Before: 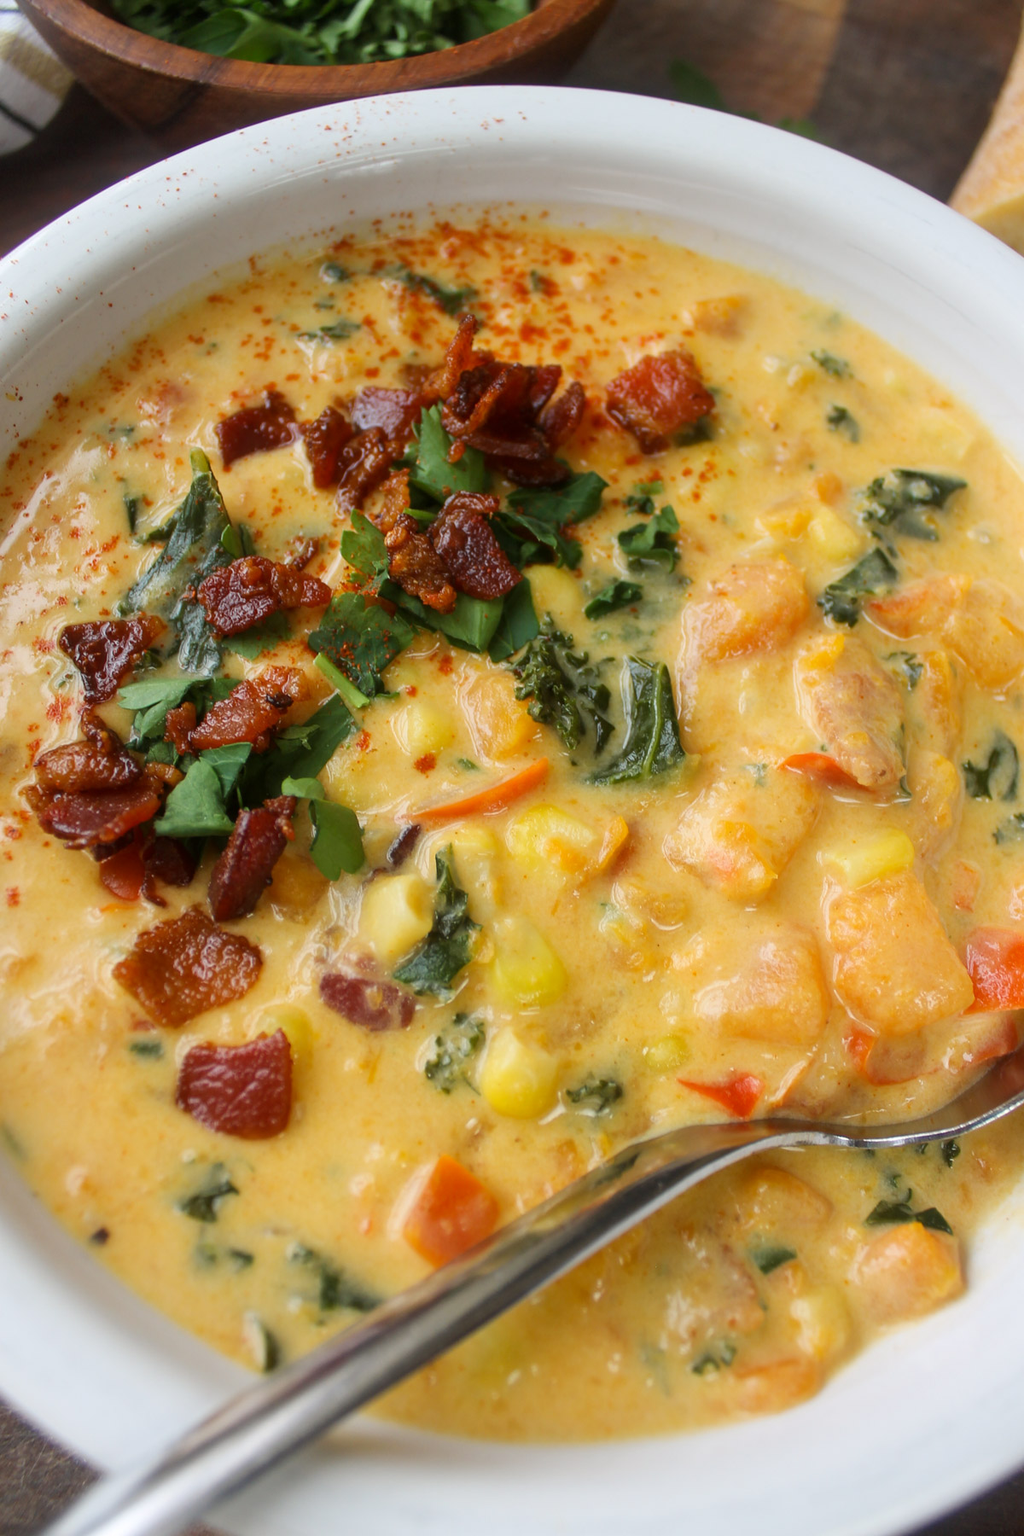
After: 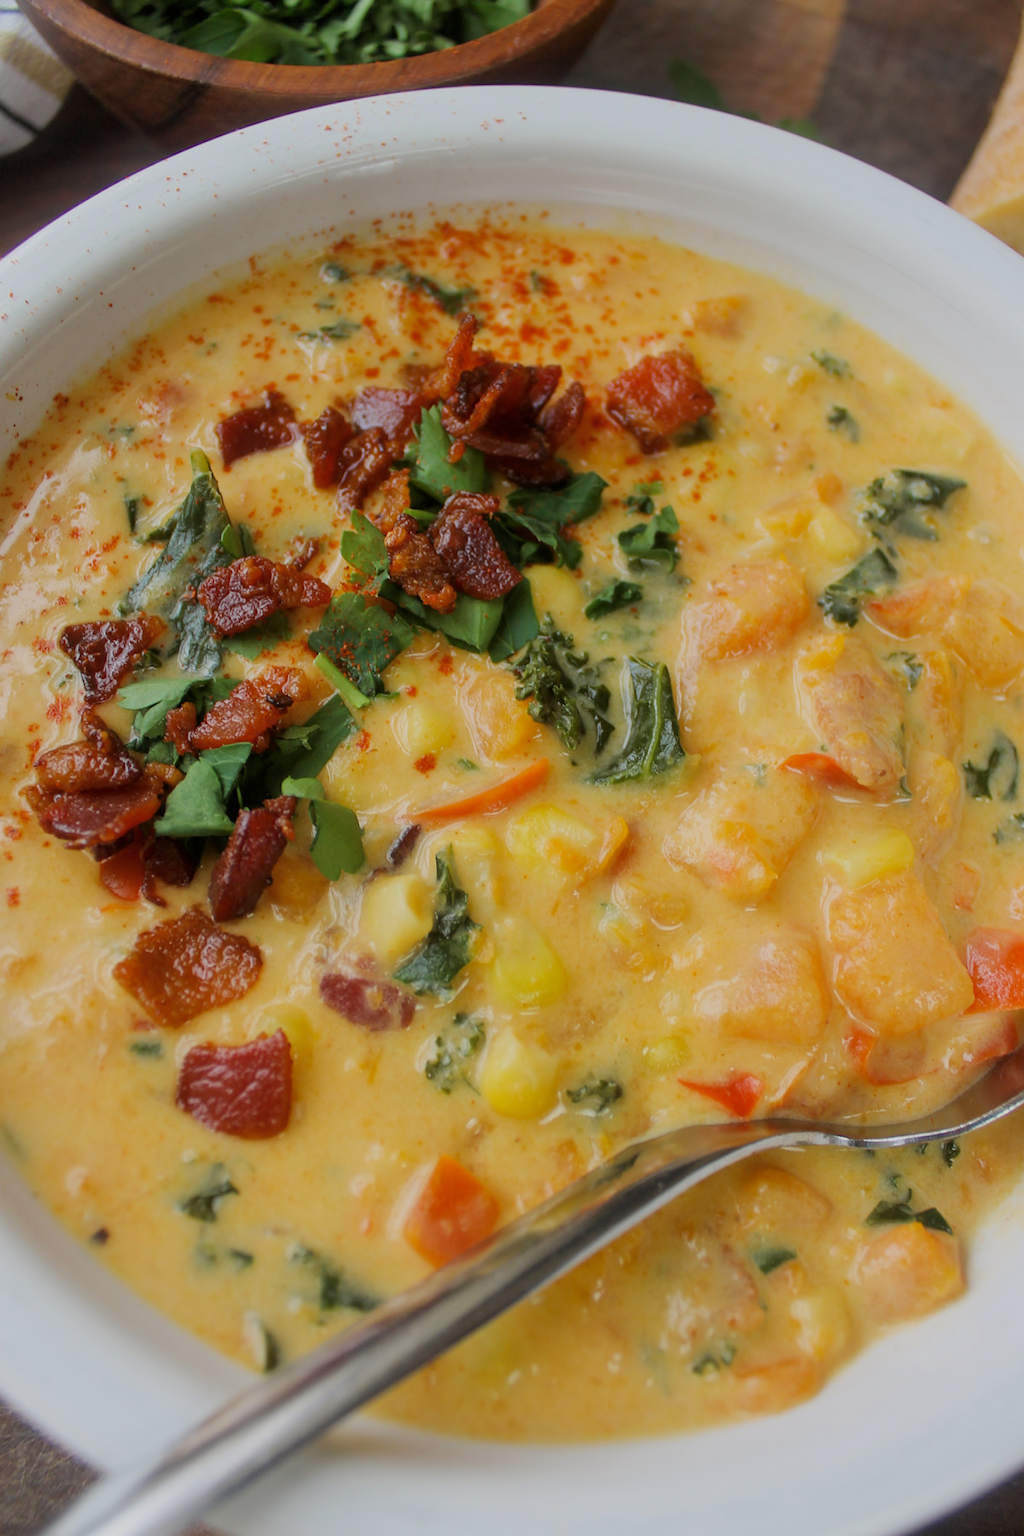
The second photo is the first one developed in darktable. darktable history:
filmic rgb: middle gray luminance 18.41%, black relative exposure -10.45 EV, white relative exposure 3.41 EV, target black luminance 0%, hardness 6.03, latitude 98.21%, contrast 0.837, shadows ↔ highlights balance 0.718%, preserve chrominance max RGB, color science v6 (2022), contrast in shadows safe, contrast in highlights safe
